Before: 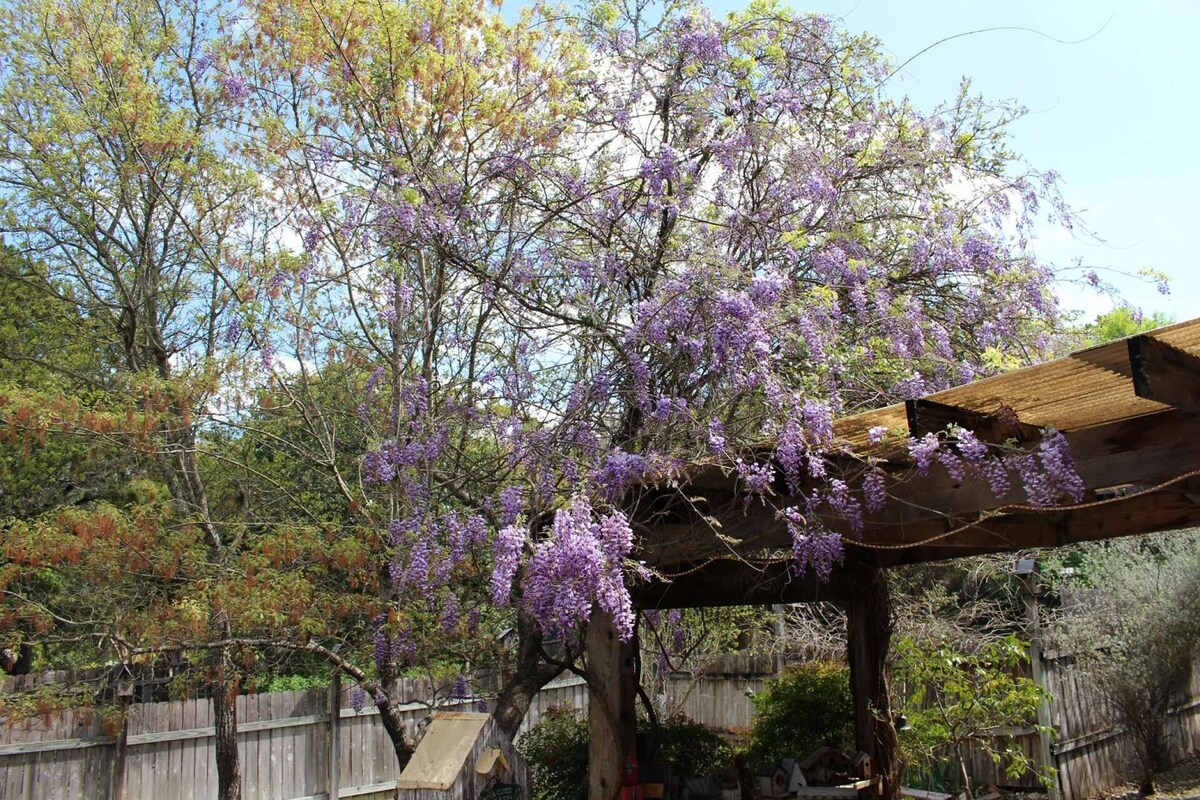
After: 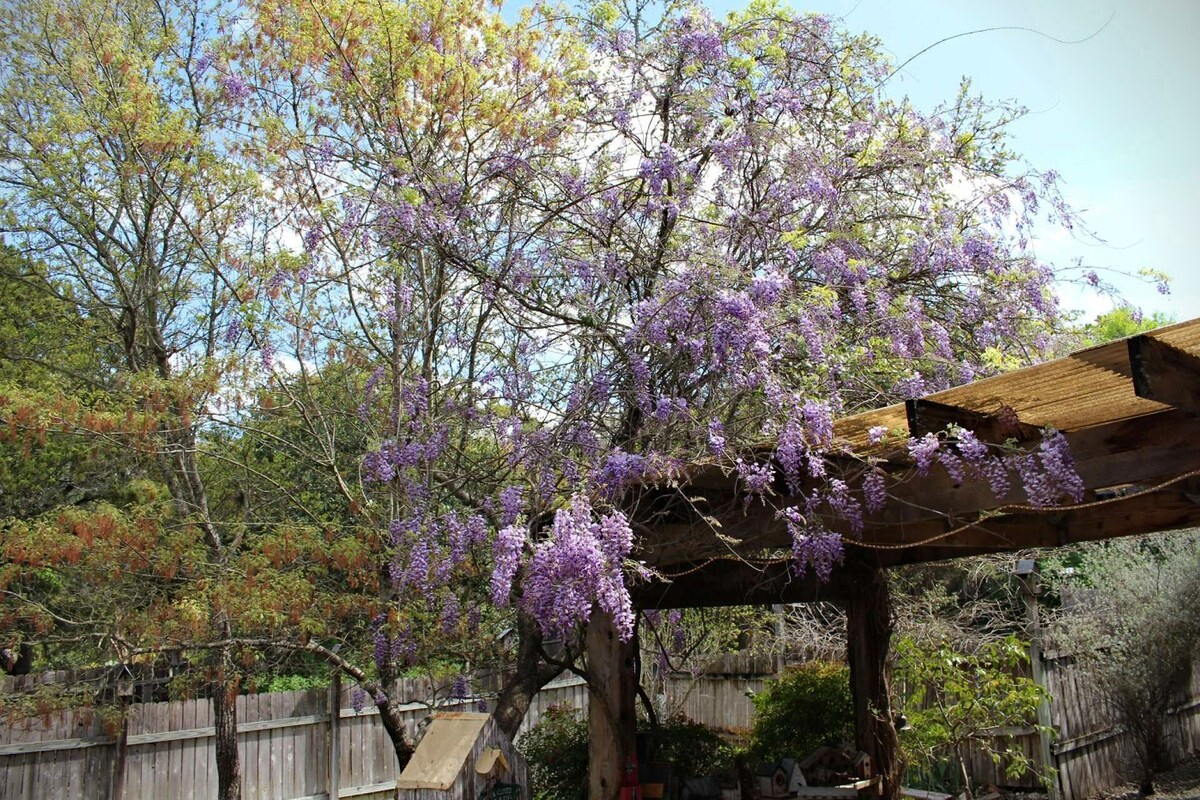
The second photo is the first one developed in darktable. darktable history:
haze removal: compatibility mode true, adaptive false
vignetting: fall-off start 97.15%, brightness -0.683, center (-0.033, -0.04), width/height ratio 1.182, unbound false
